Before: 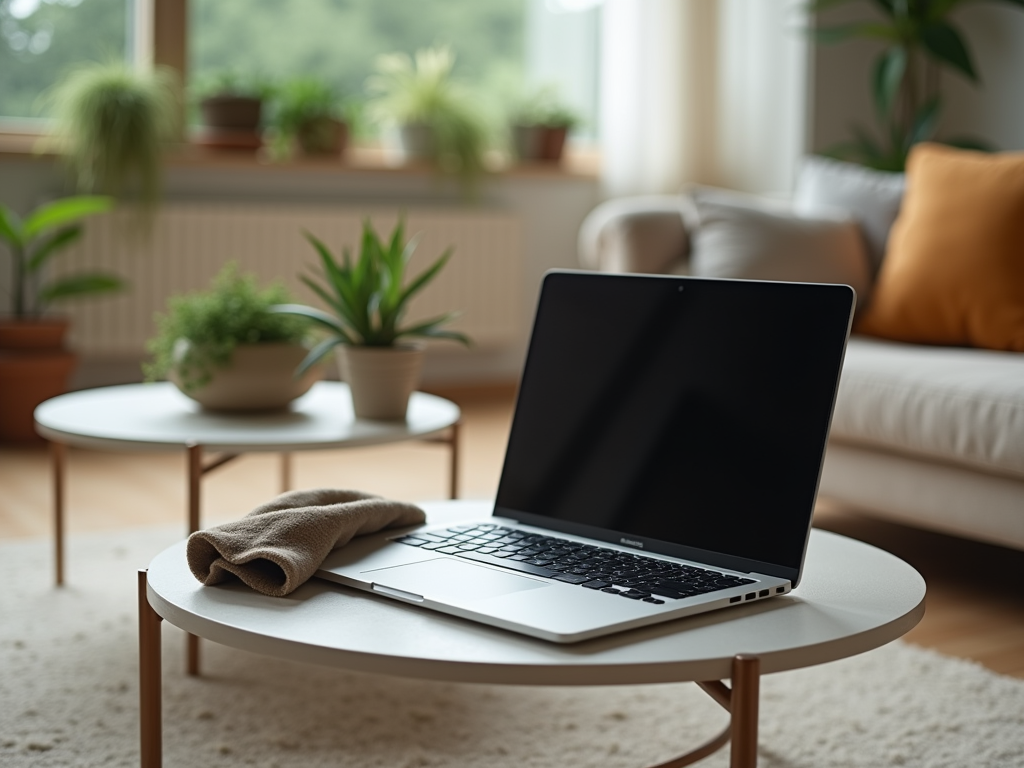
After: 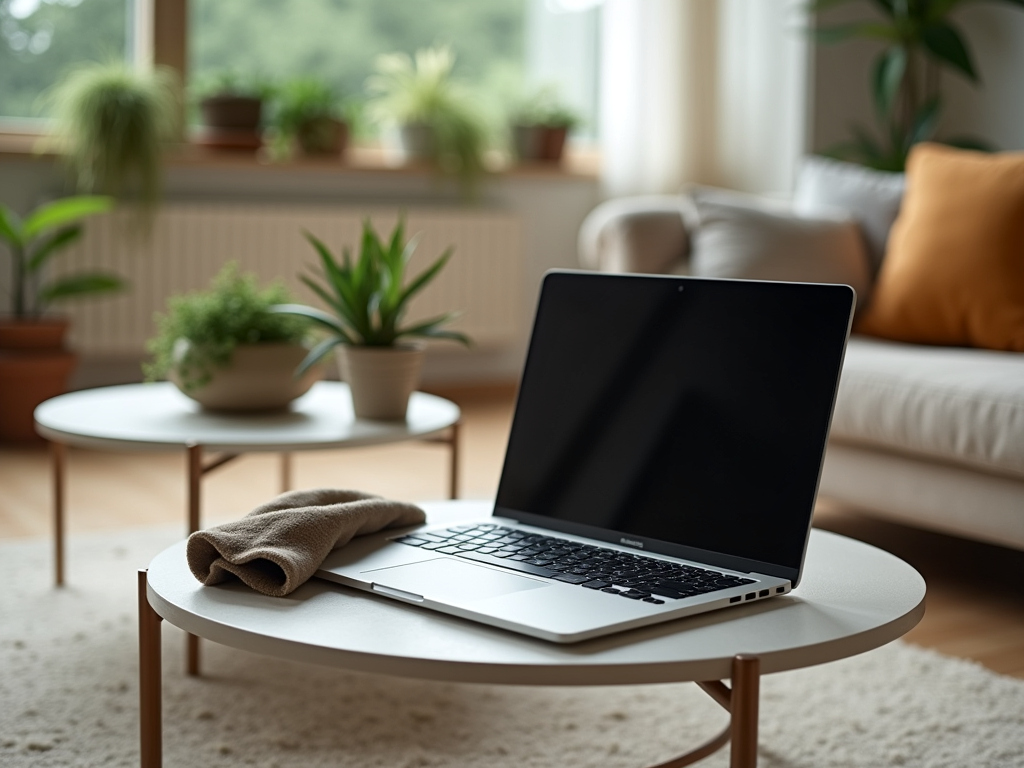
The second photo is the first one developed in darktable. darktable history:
local contrast: mode bilateral grid, contrast 20, coarseness 51, detail 132%, midtone range 0.2
